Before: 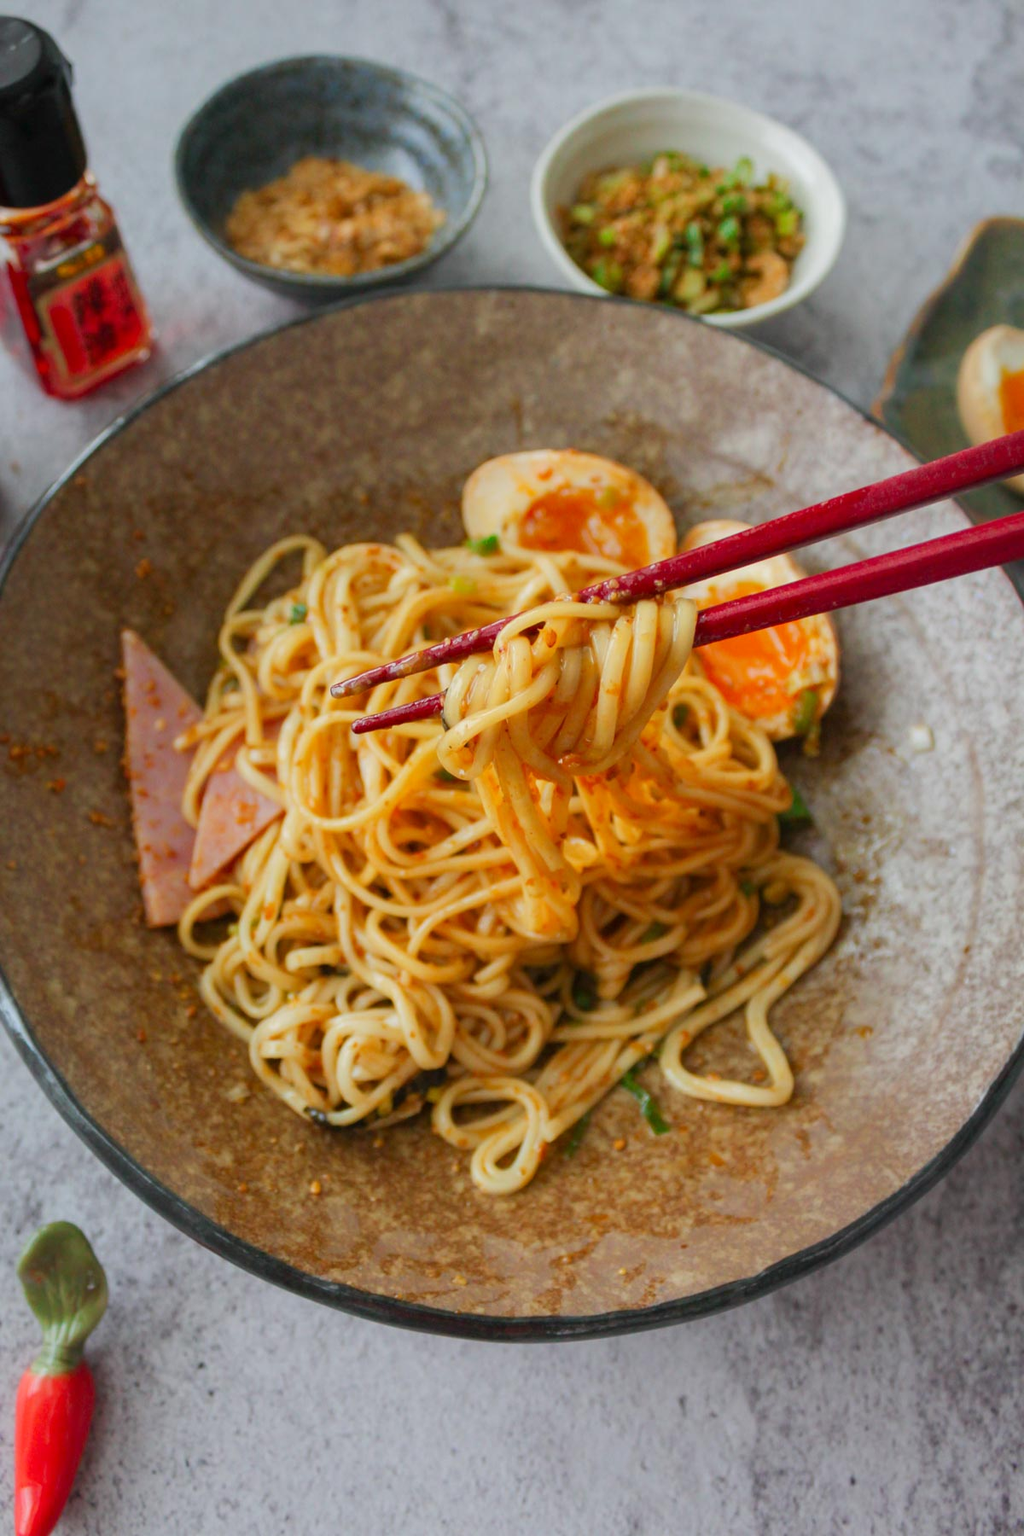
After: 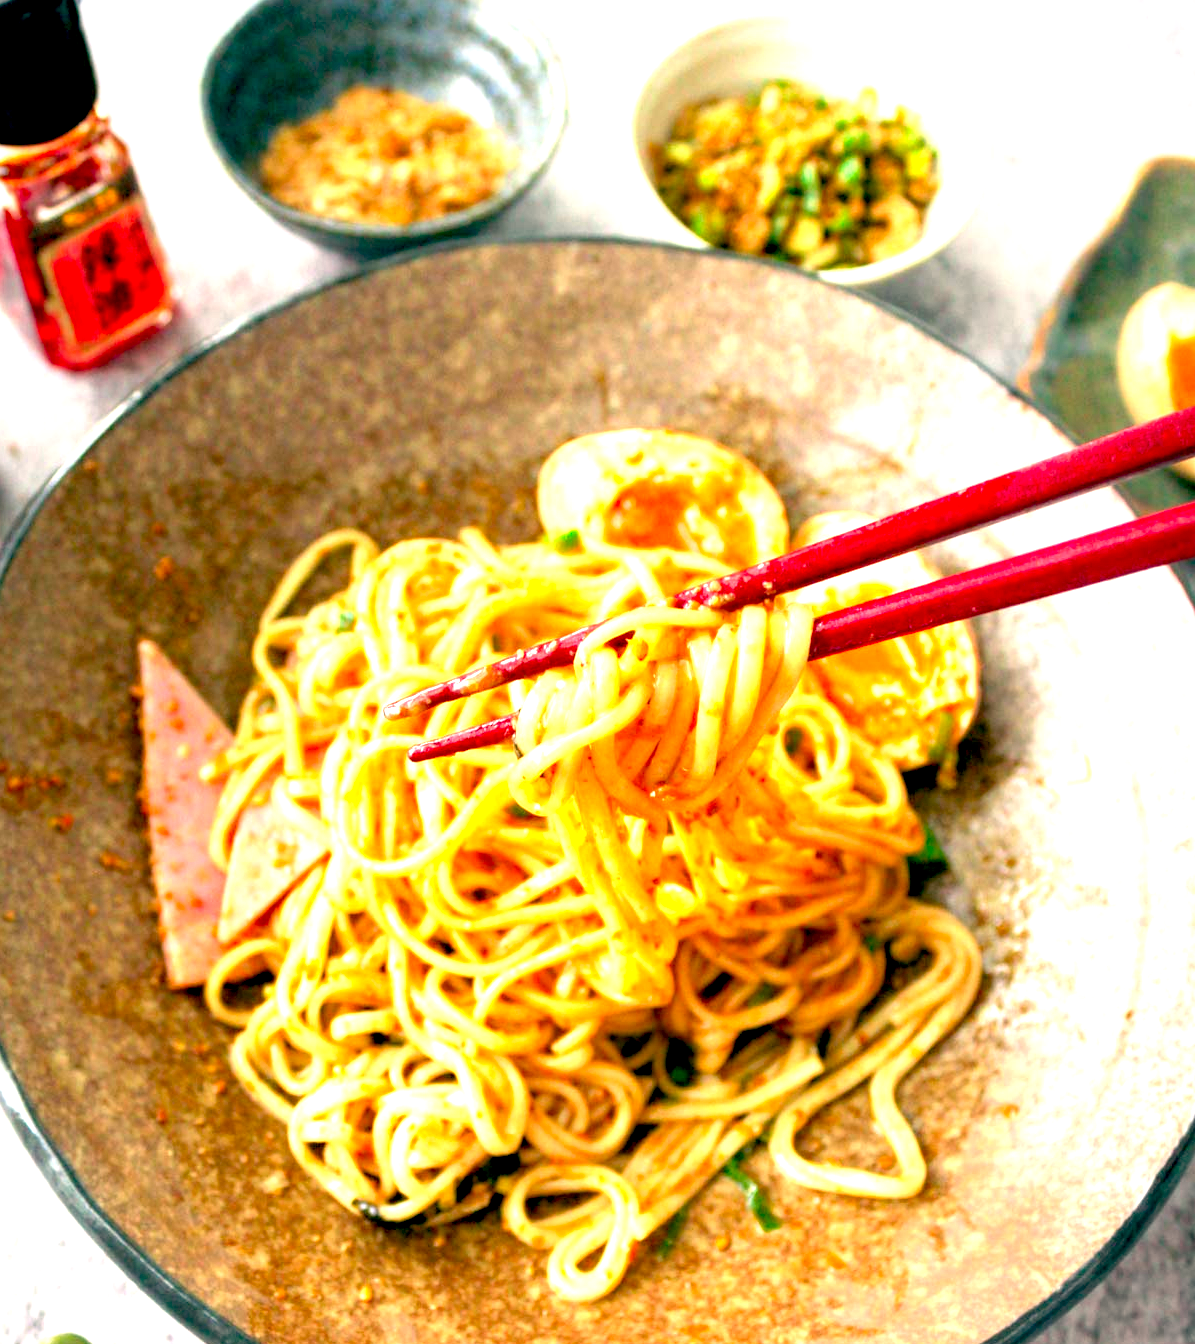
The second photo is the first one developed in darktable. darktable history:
exposure: black level correction 0.016, exposure 1.774 EV, compensate highlight preservation false
color balance: lift [1.005, 0.99, 1.007, 1.01], gamma [1, 0.979, 1.011, 1.021], gain [0.923, 1.098, 1.025, 0.902], input saturation 90.45%, contrast 7.73%, output saturation 105.91%
crop: left 0.387%, top 5.469%, bottom 19.809%
